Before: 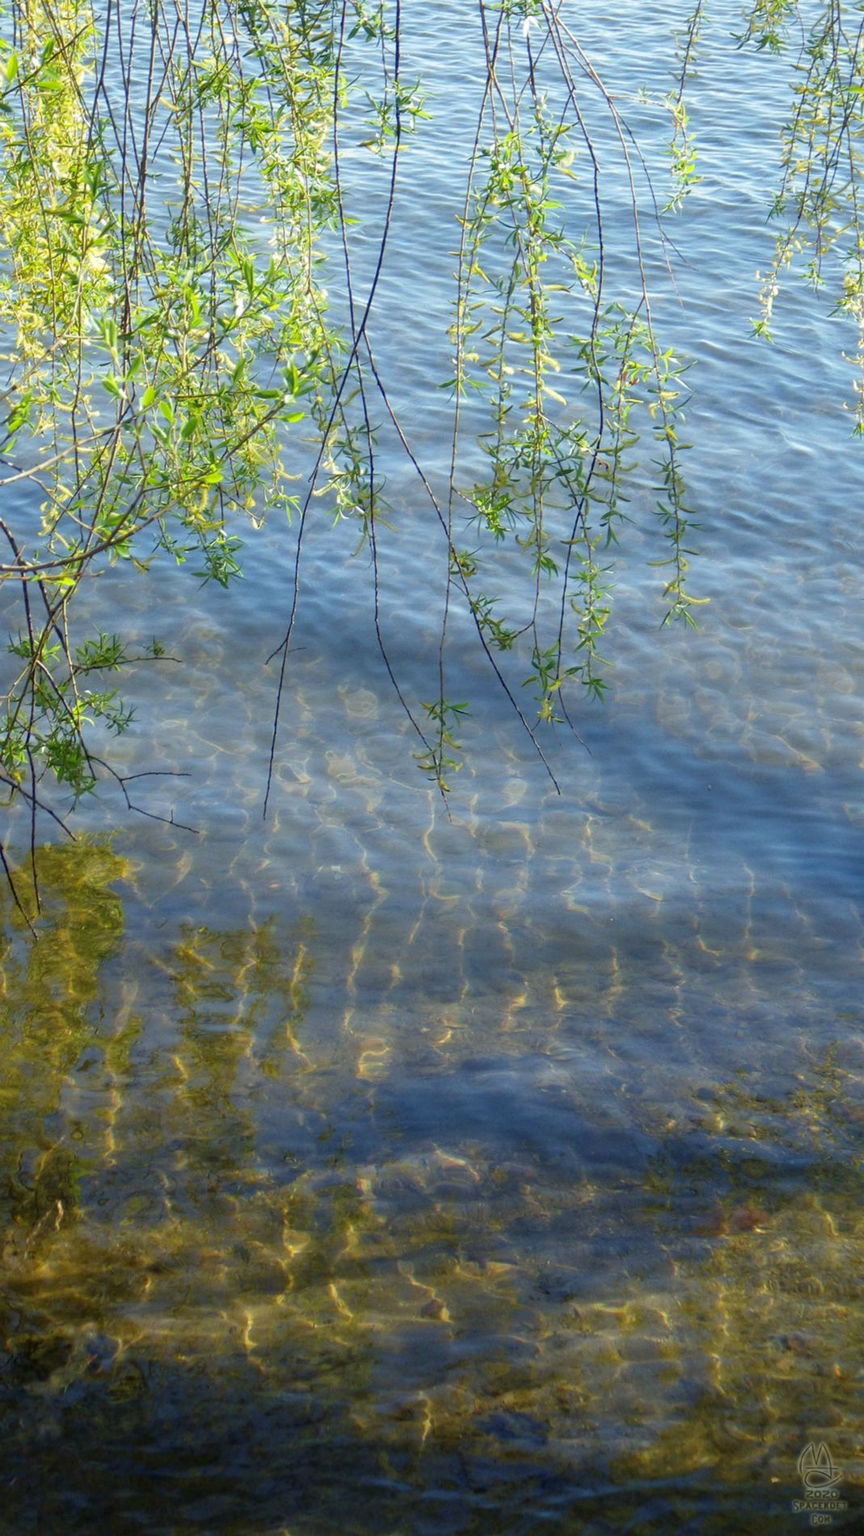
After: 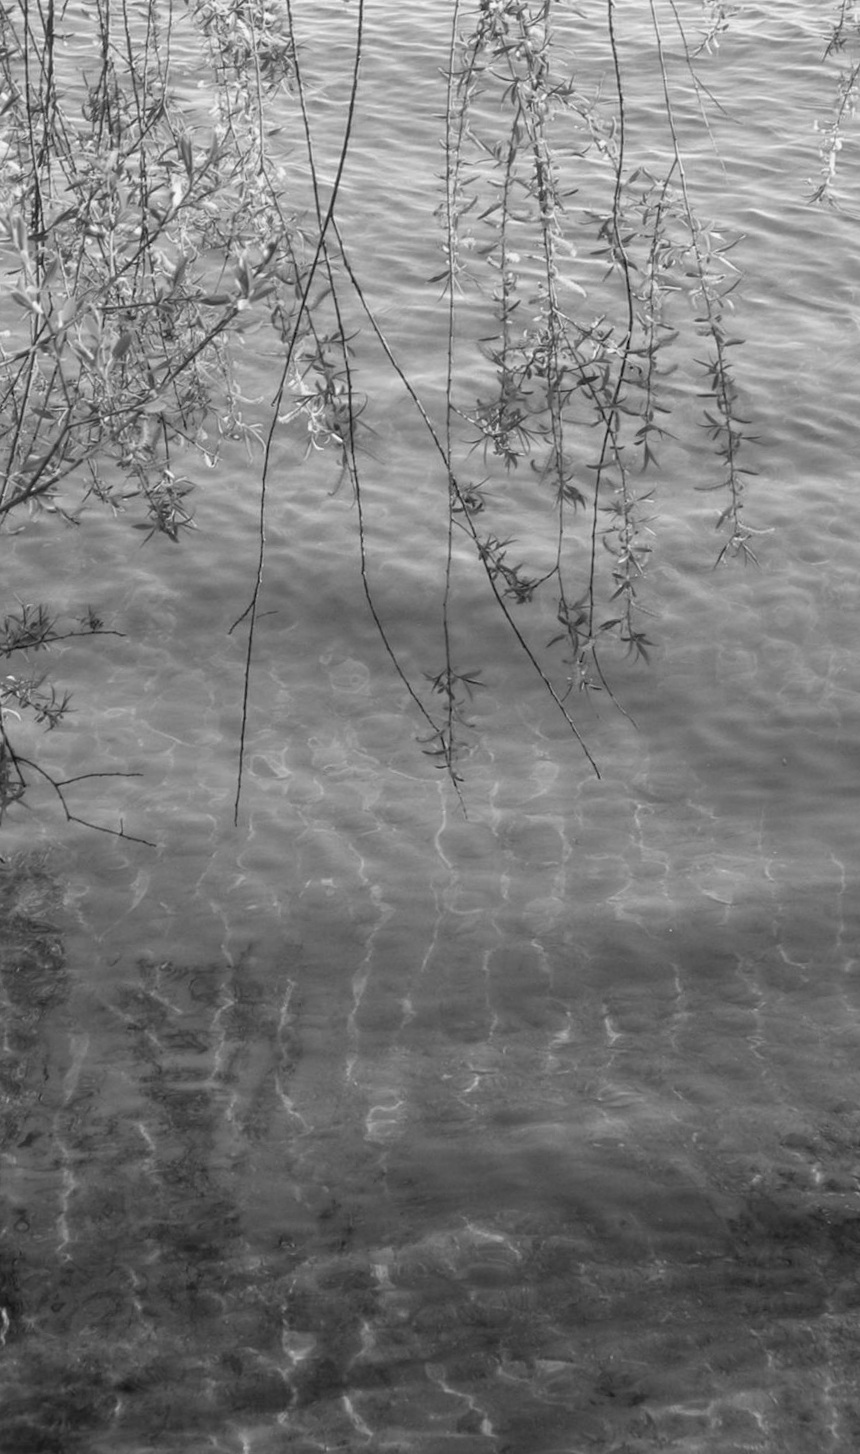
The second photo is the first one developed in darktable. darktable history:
crop and rotate: left 11.831%, top 11.346%, right 13.429%, bottom 13.899%
color calibration: output gray [0.23, 0.37, 0.4, 0], gray › normalize channels true, illuminant same as pipeline (D50), adaptation XYZ, x 0.346, y 0.359, gamut compression 0
rotate and perspective: rotation -2.56°, automatic cropping off
